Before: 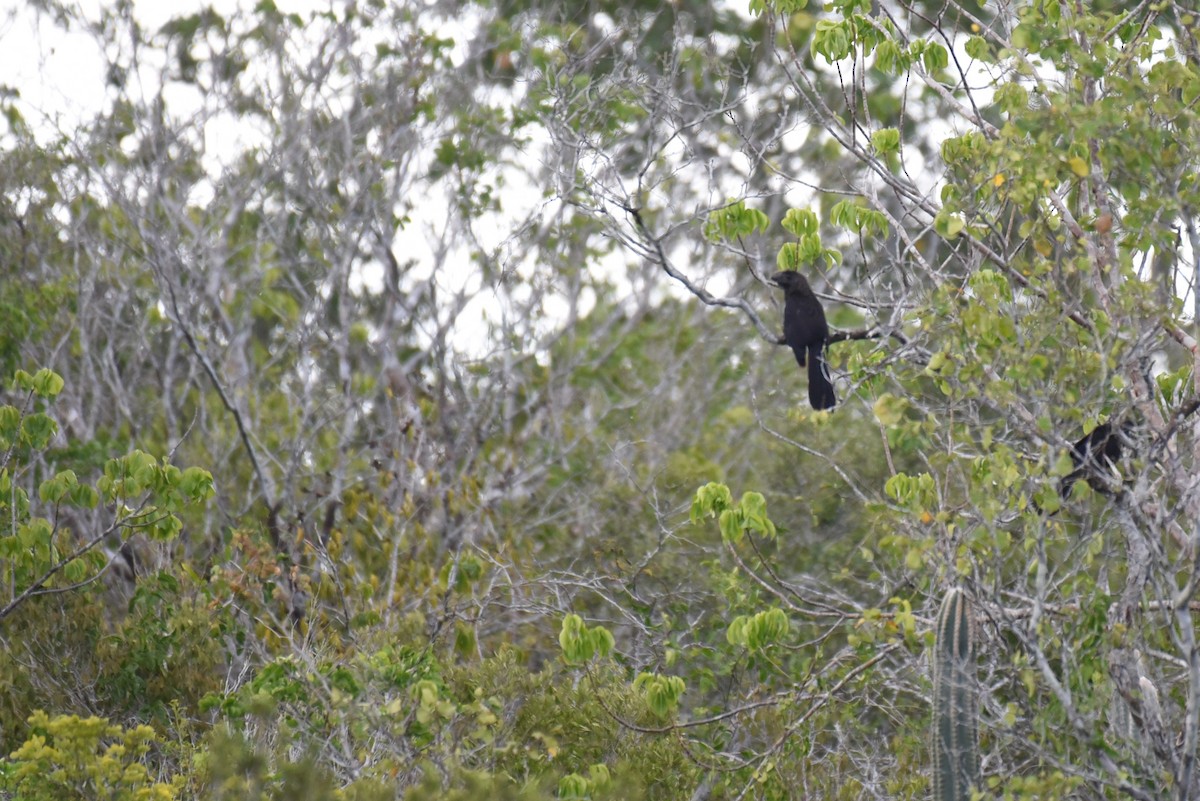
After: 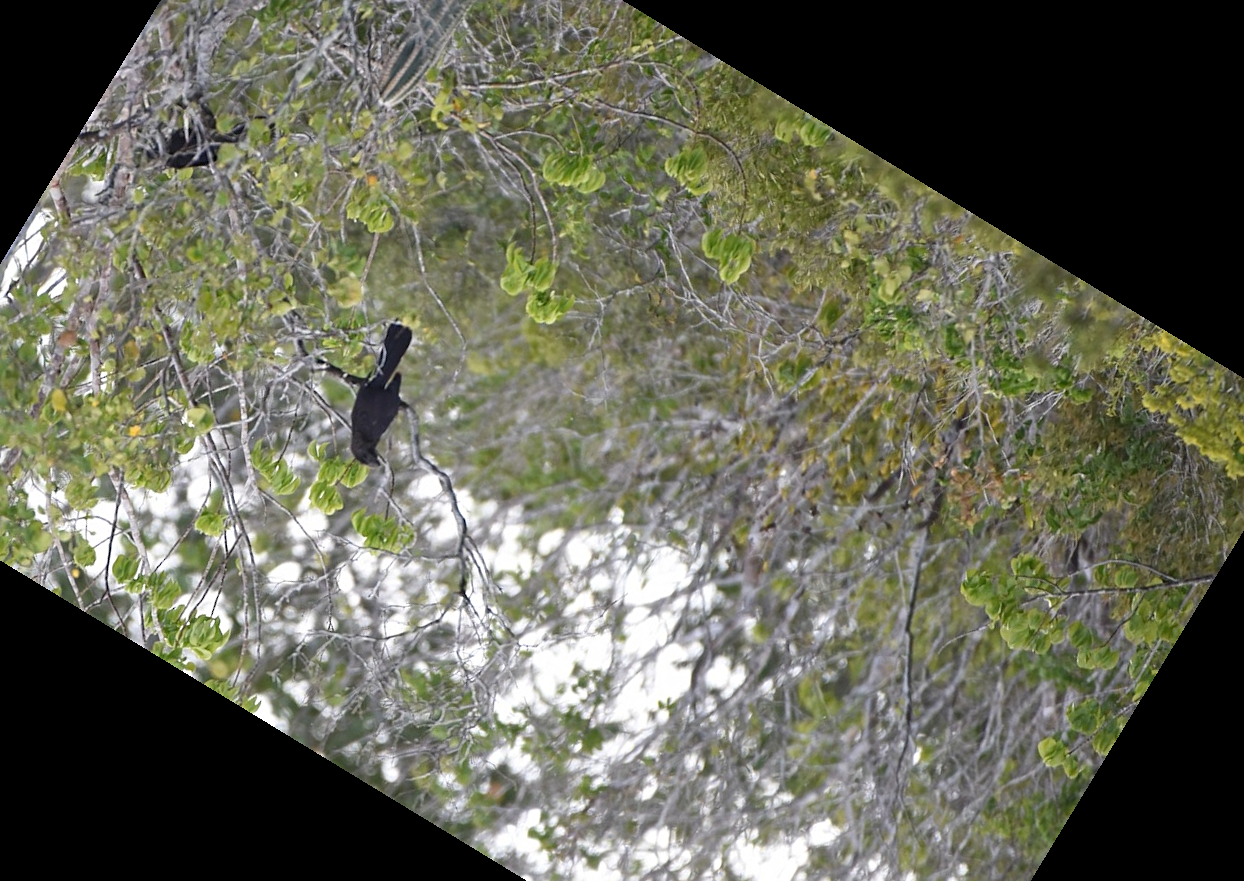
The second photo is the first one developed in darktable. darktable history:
crop and rotate: angle 148.68°, left 9.111%, top 15.603%, right 4.588%, bottom 17.041%
sharpen: radius 2.167, amount 0.381, threshold 0
